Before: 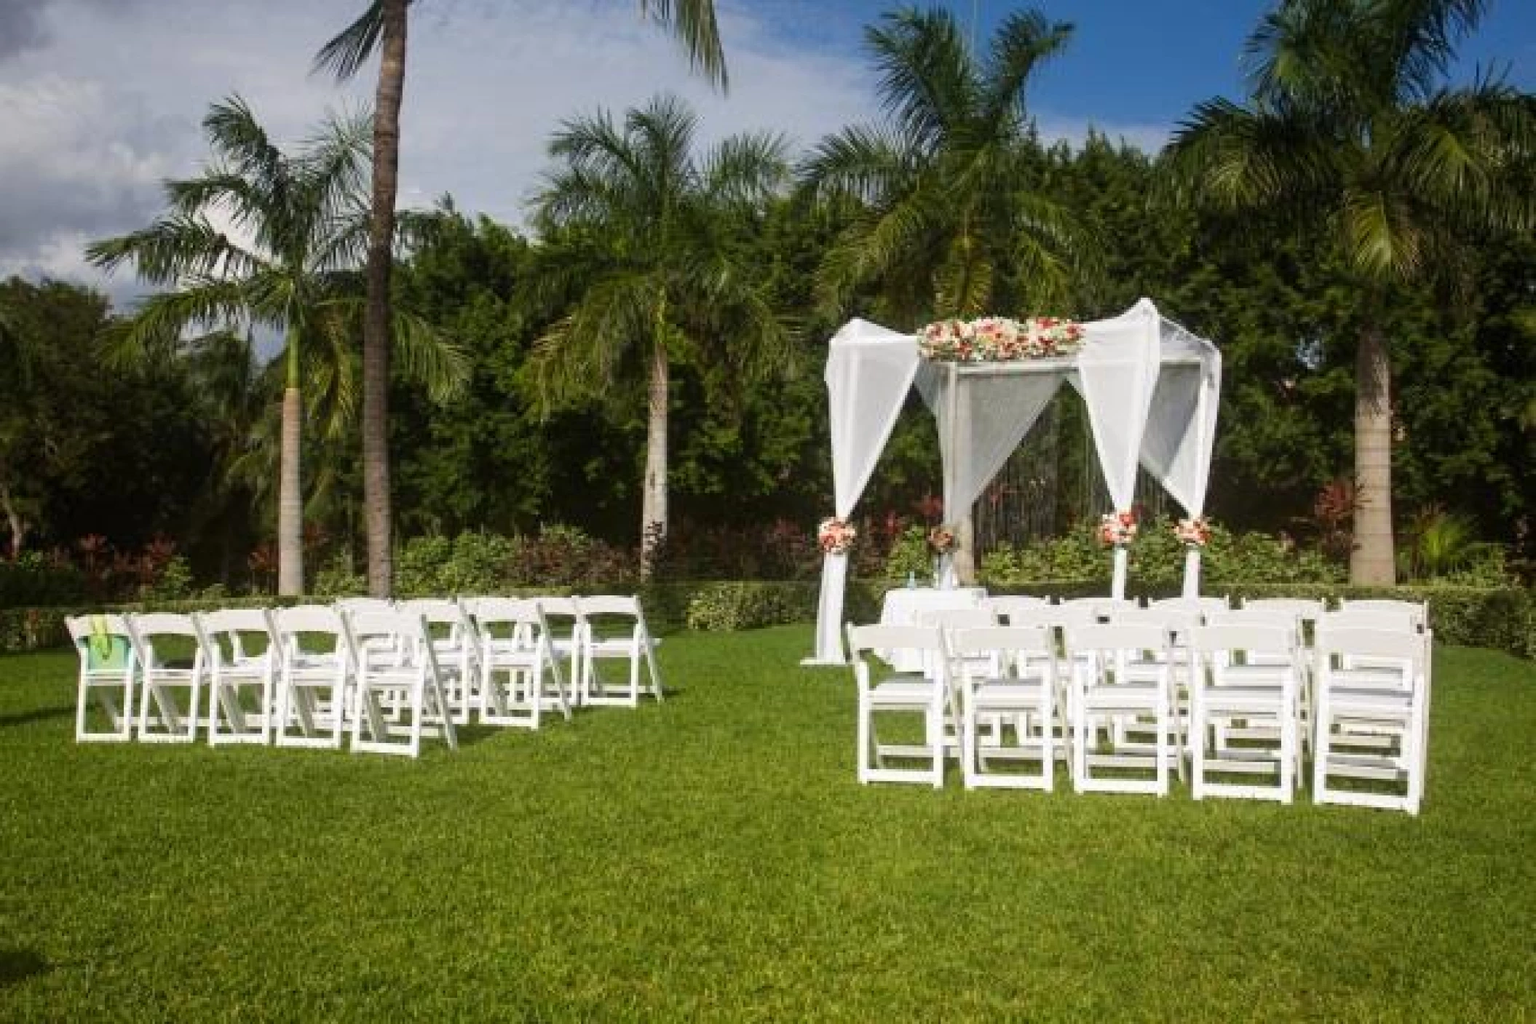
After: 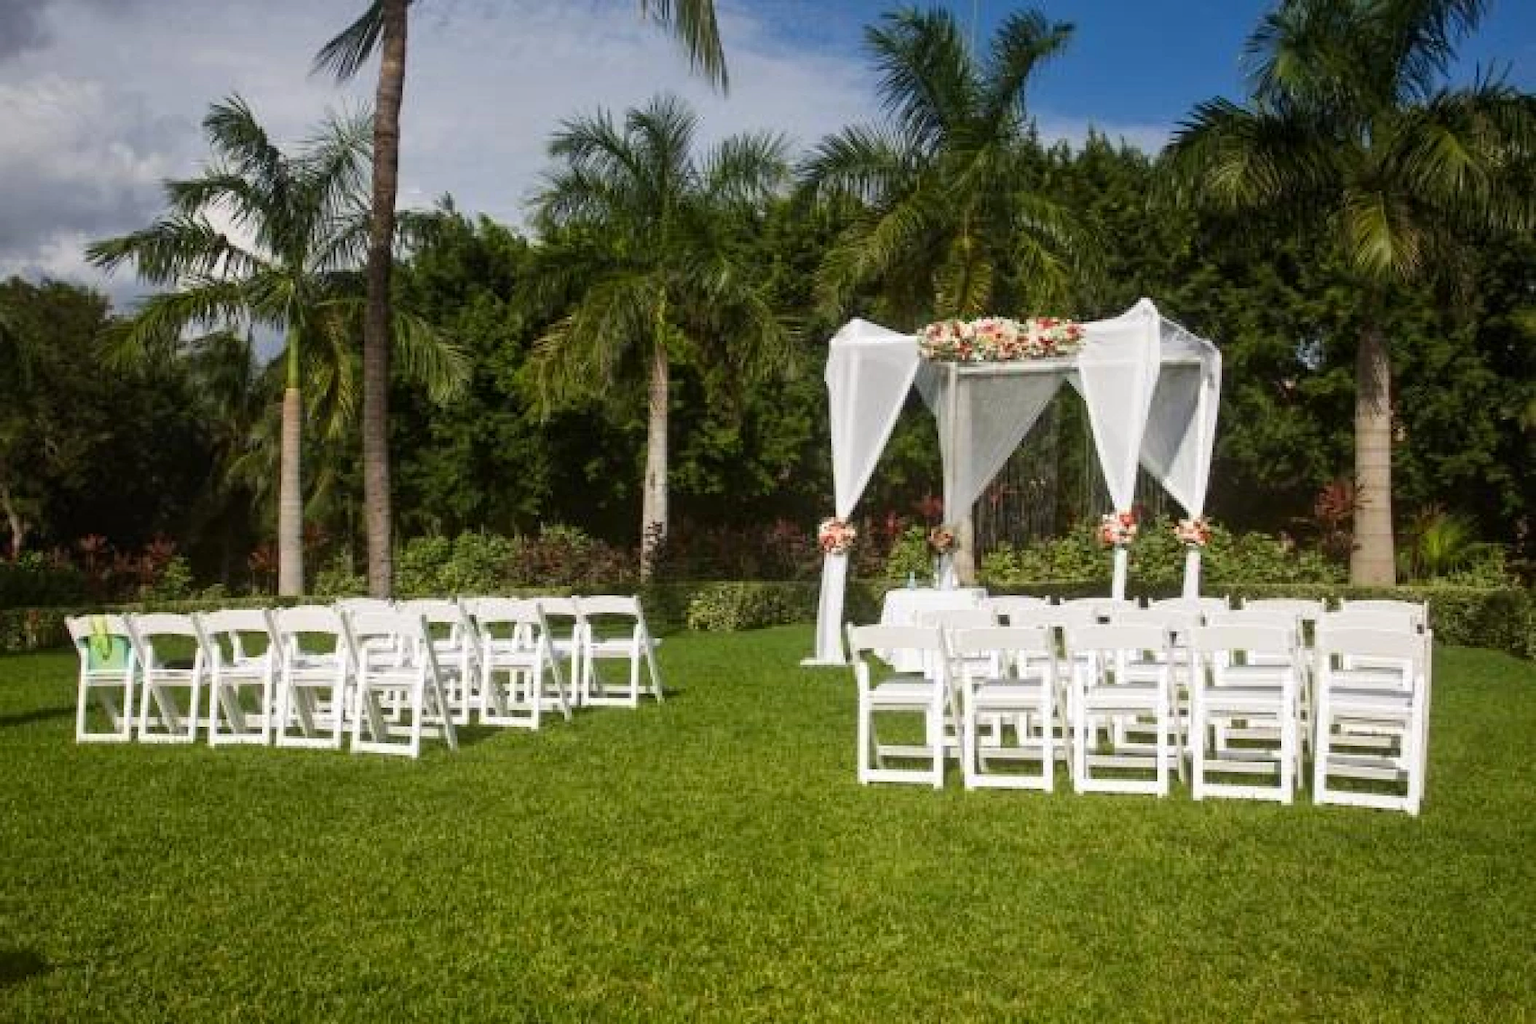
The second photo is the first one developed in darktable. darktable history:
contrast brightness saturation: contrast -0.024, brightness -0.013, saturation 0.026
local contrast: mode bilateral grid, contrast 21, coarseness 51, detail 119%, midtone range 0.2
